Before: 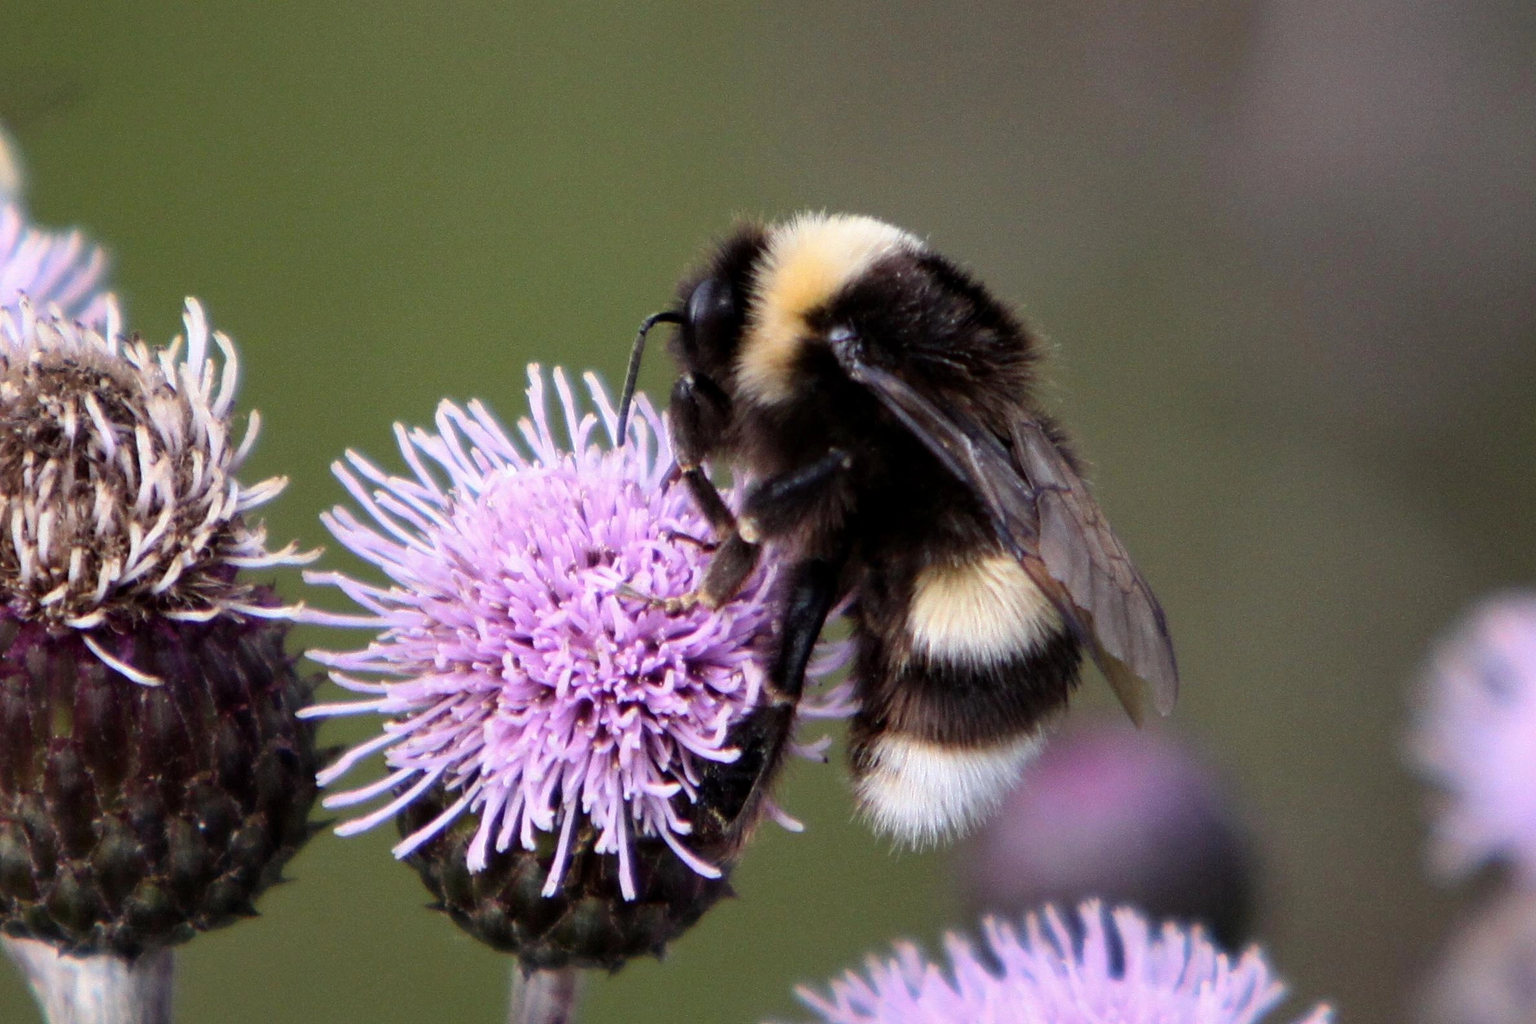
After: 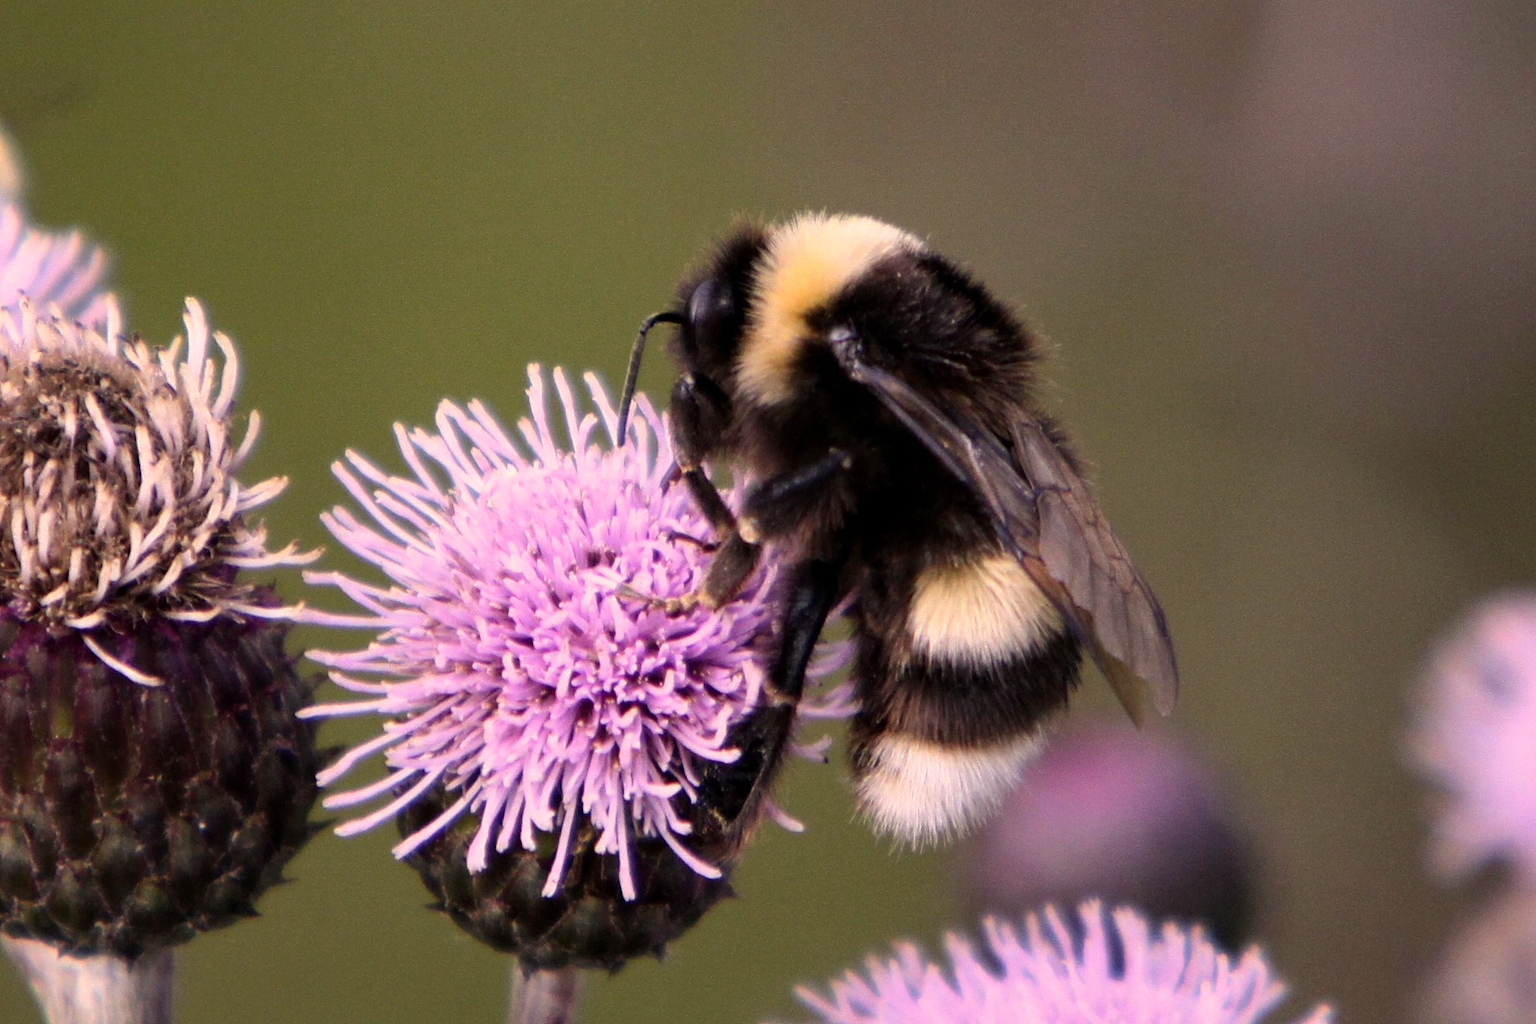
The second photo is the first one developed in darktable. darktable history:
color correction: highlights a* 11.35, highlights b* 11.75
